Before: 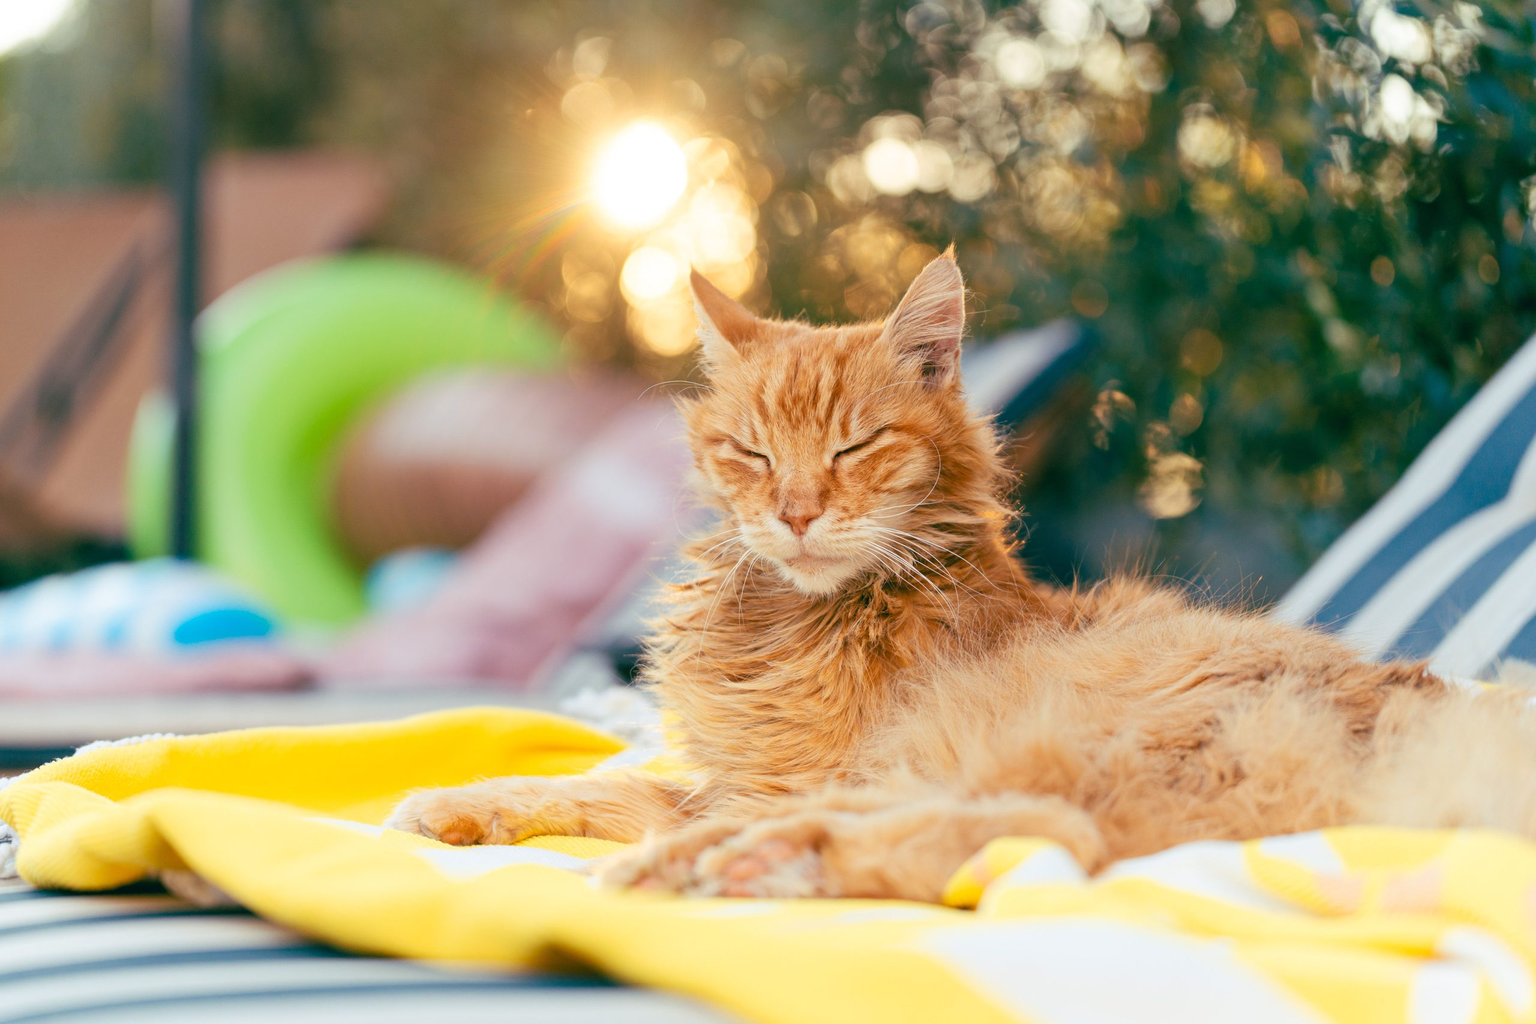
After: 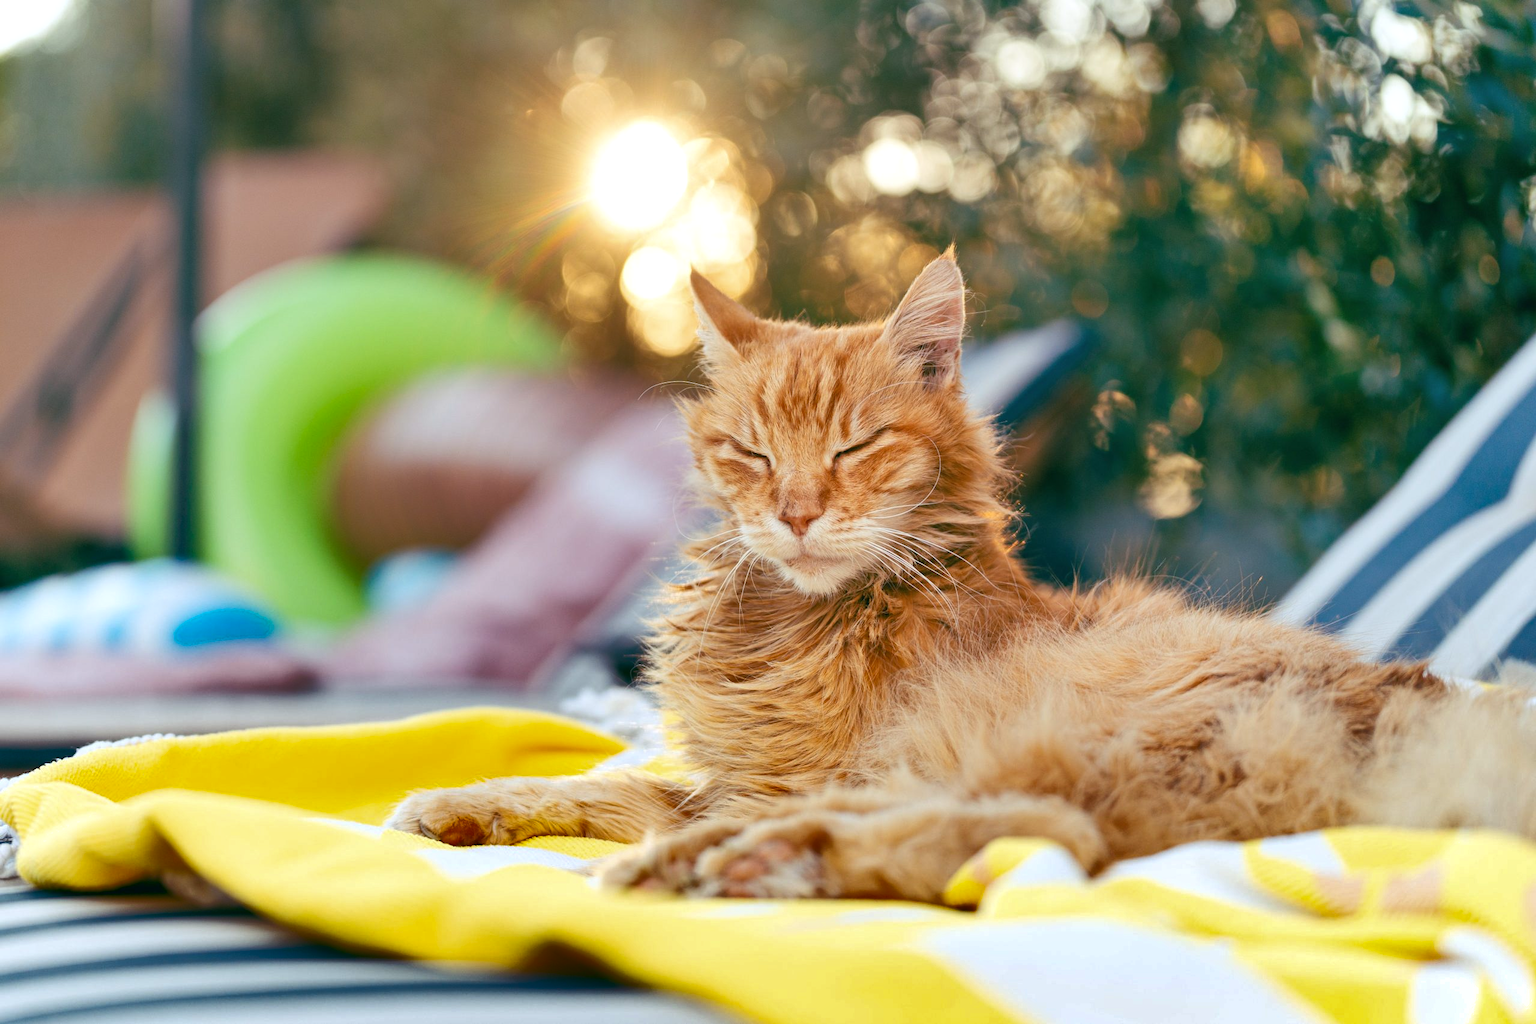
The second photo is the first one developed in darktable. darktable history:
shadows and highlights: radius 171.16, shadows 27, white point adjustment 3.13, highlights -67.95, soften with gaussian
white balance: red 0.976, blue 1.04
